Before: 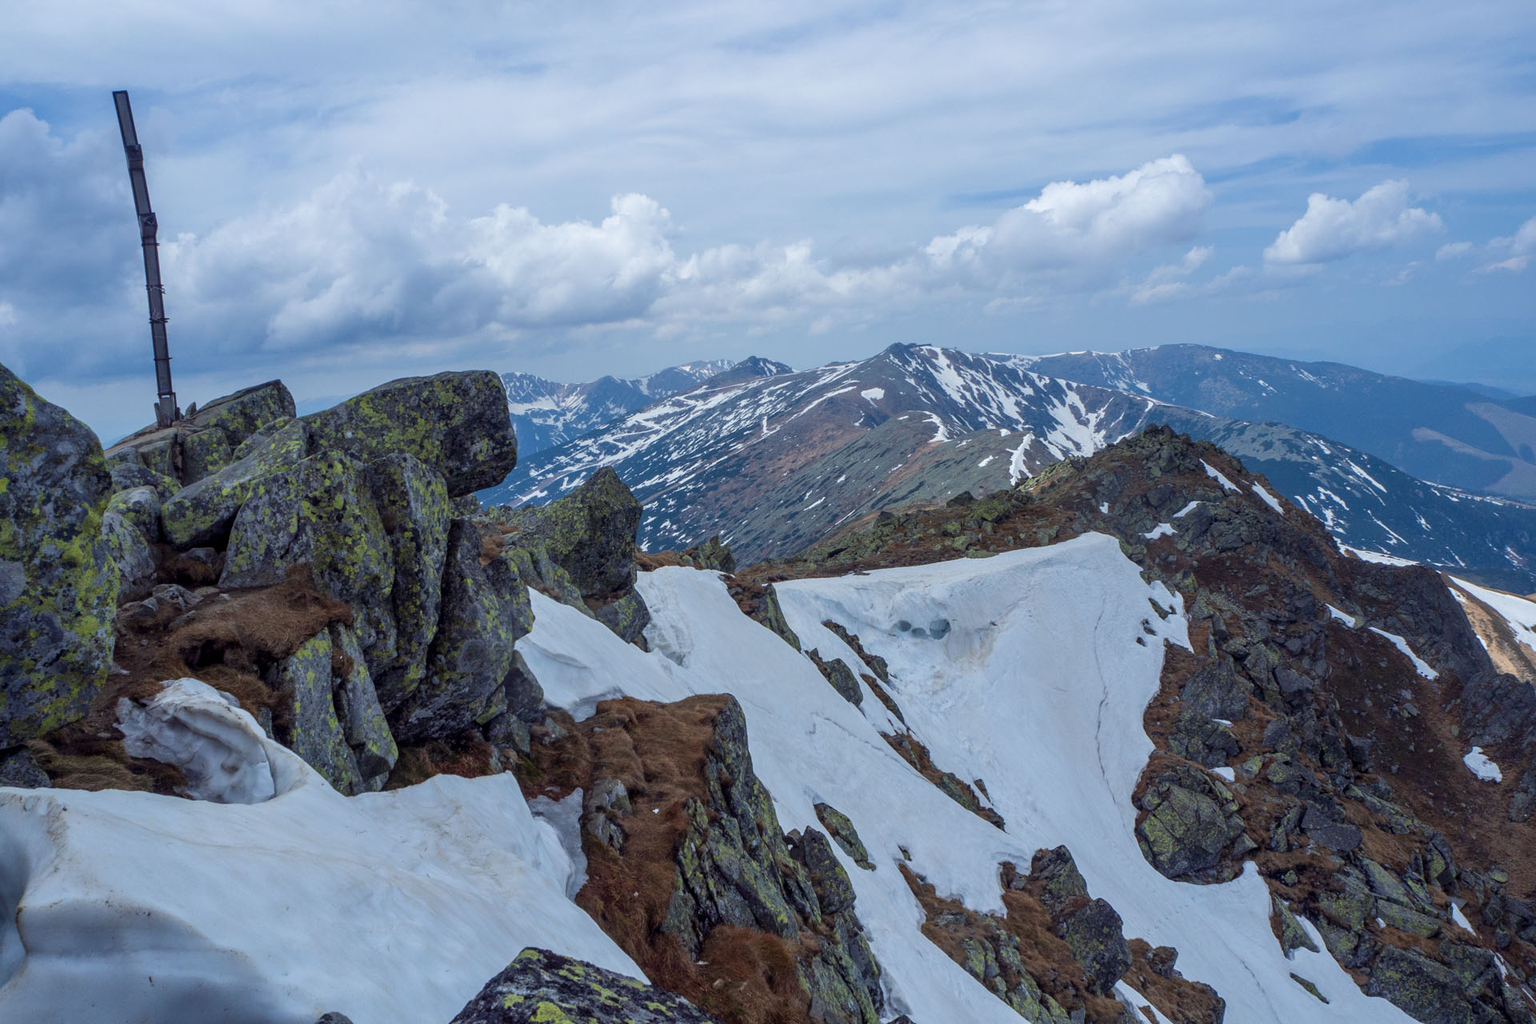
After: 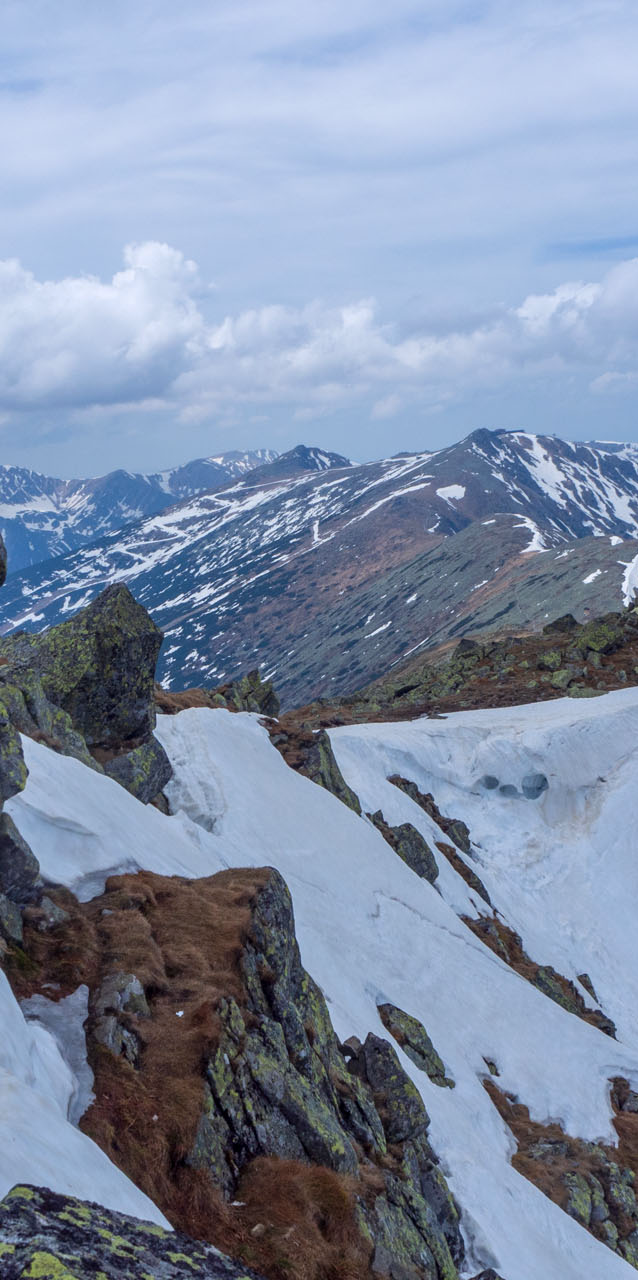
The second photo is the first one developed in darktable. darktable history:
bloom: size 3%, threshold 100%, strength 0%
crop: left 33.36%, right 33.36%
white balance: red 1.009, blue 1.027
